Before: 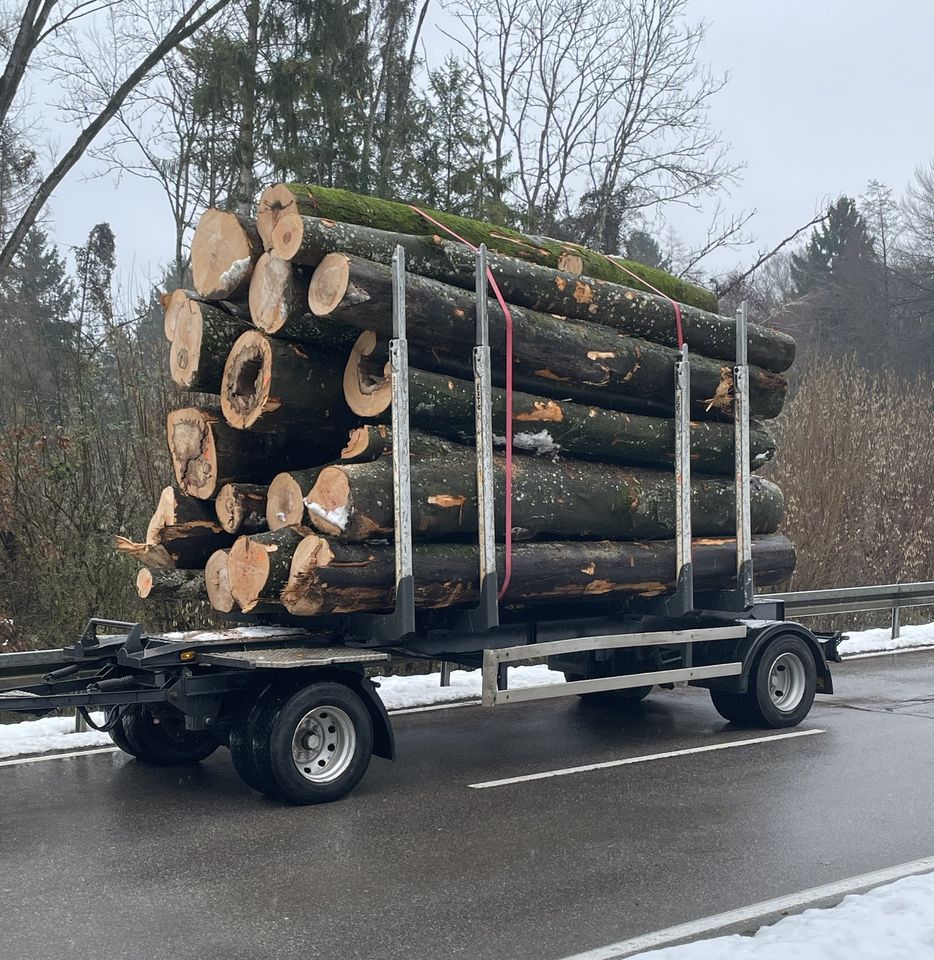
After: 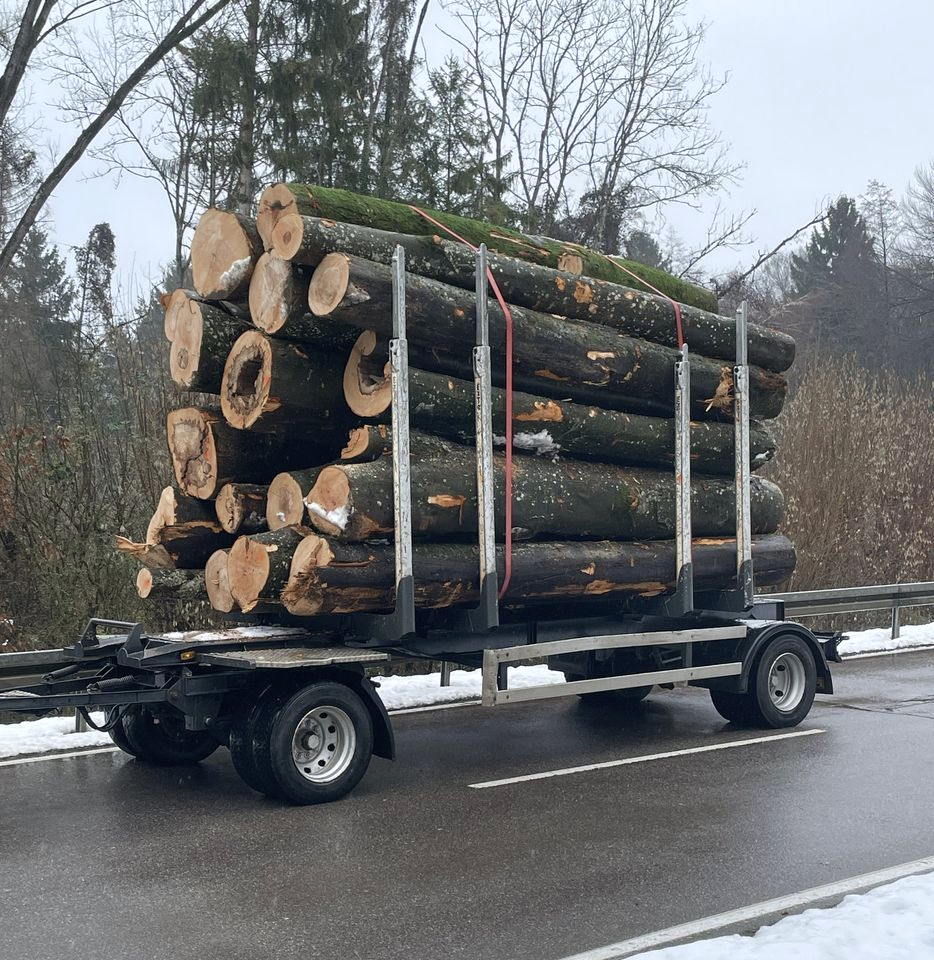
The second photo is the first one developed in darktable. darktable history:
color zones: curves: ch0 [(0, 0.5) (0.125, 0.4) (0.25, 0.5) (0.375, 0.4) (0.5, 0.4) (0.625, 0.6) (0.75, 0.6) (0.875, 0.5)]; ch1 [(0, 0.35) (0.125, 0.45) (0.25, 0.35) (0.375, 0.35) (0.5, 0.35) (0.625, 0.35) (0.75, 0.45) (0.875, 0.35)]; ch2 [(0, 0.6) (0.125, 0.5) (0.25, 0.5) (0.375, 0.6) (0.5, 0.6) (0.625, 0.5) (0.75, 0.5) (0.875, 0.5)]
velvia: on, module defaults
